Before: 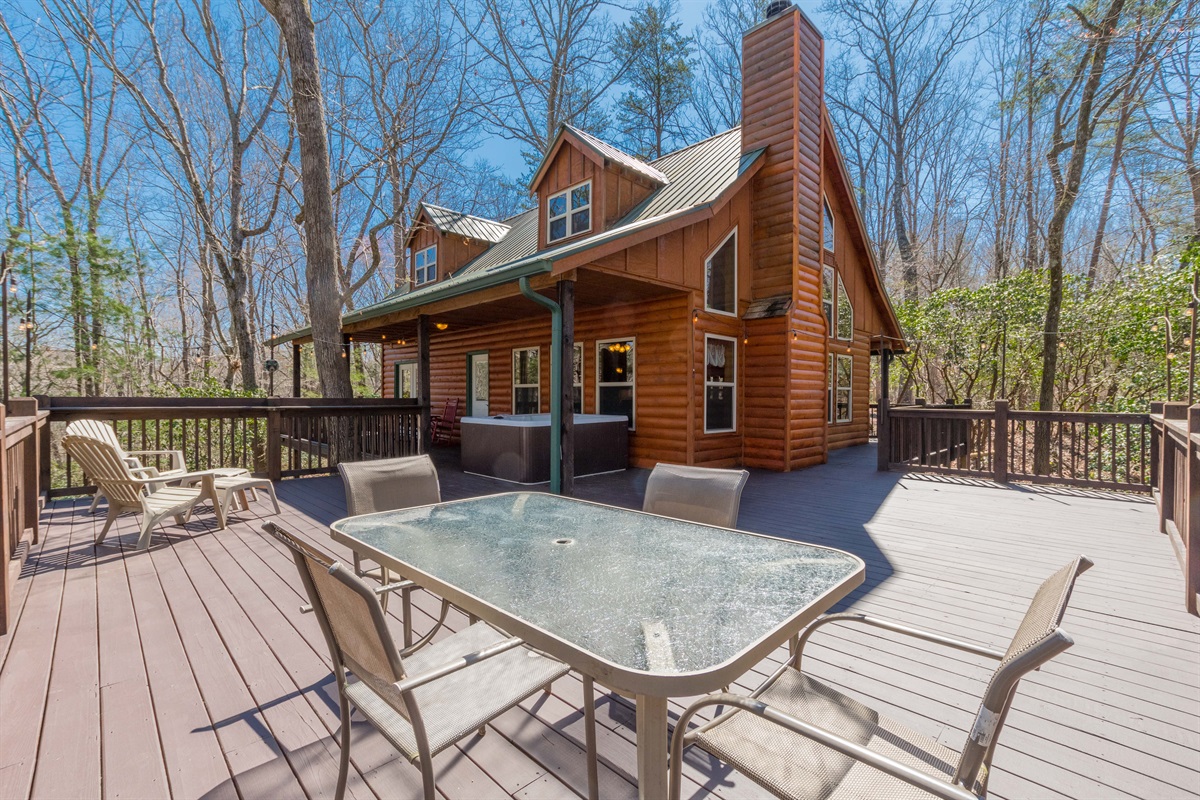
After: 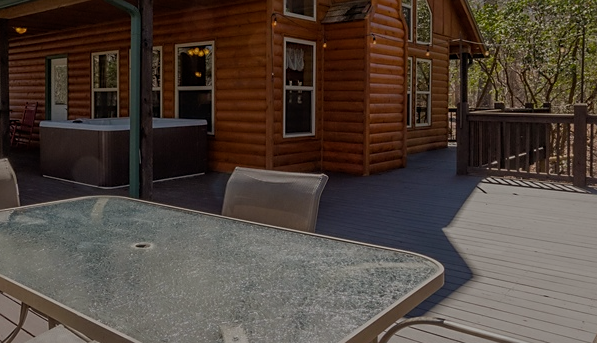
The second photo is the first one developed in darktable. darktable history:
crop: left 35.132%, top 37.075%, right 15.072%, bottom 19.94%
tone equalizer: on, module defaults
sharpen: radius 1.885, amount 0.393, threshold 1.473
exposure: exposure -1.468 EV, compensate highlight preservation false
color balance rgb: power › chroma 0.702%, power › hue 60°, perceptual saturation grading › global saturation 0.037%
